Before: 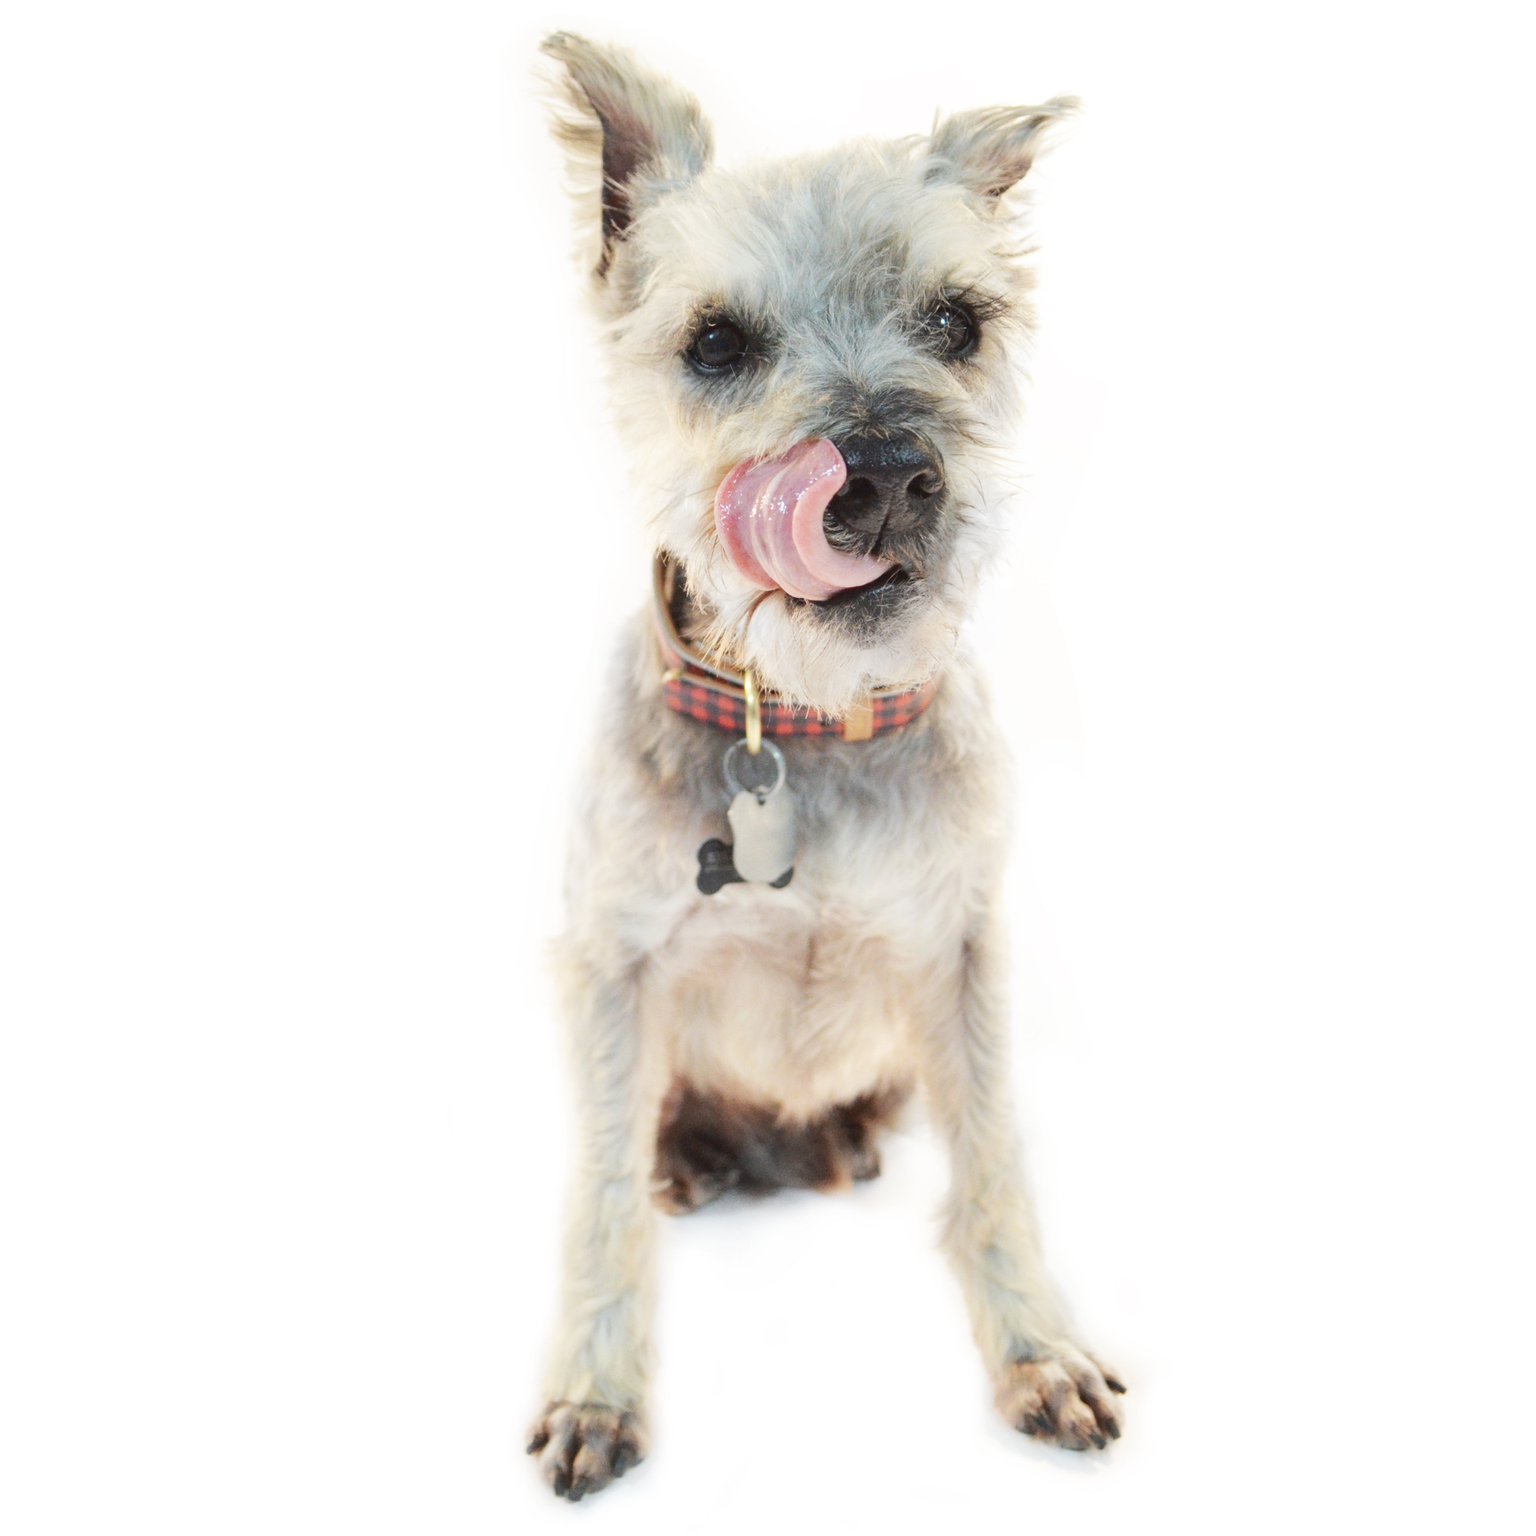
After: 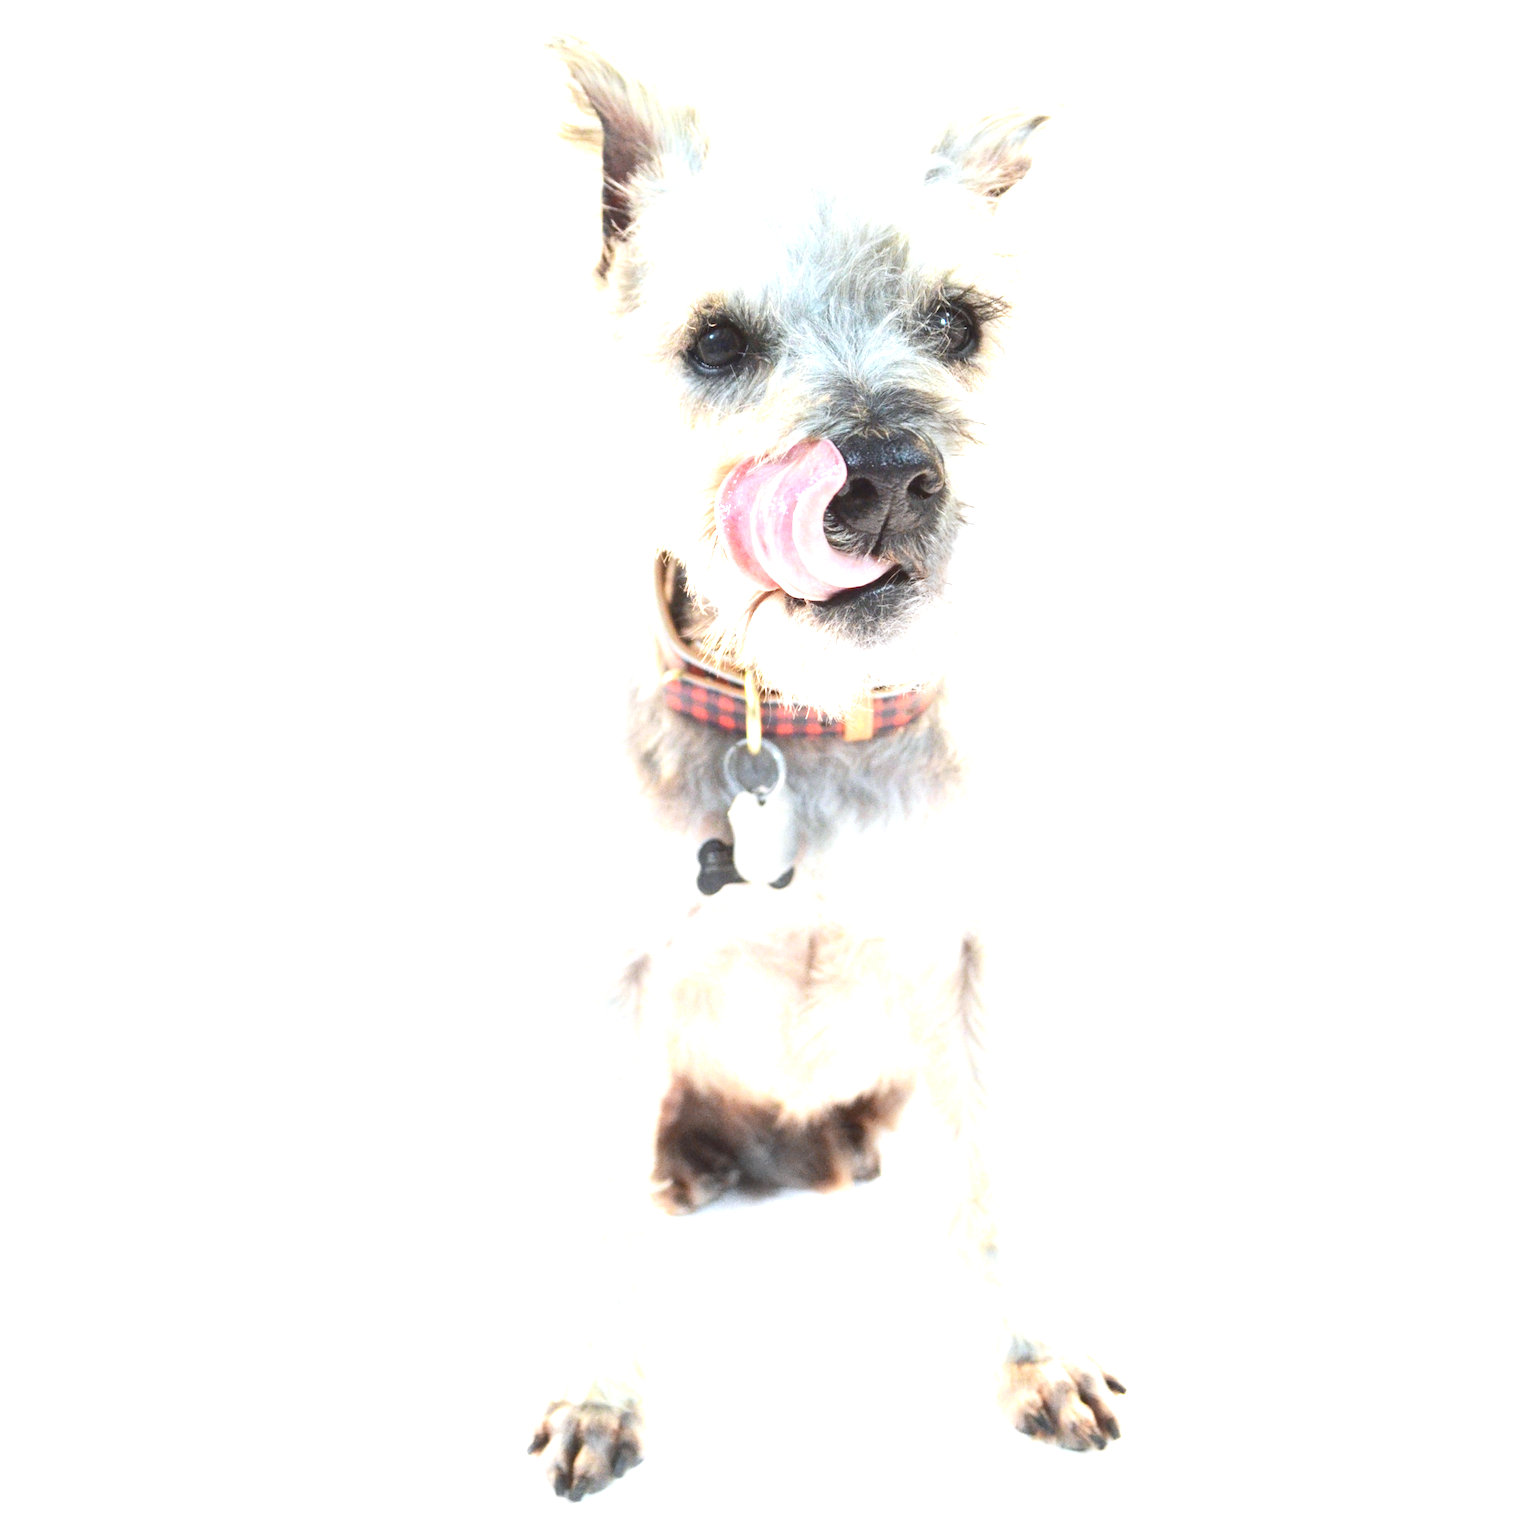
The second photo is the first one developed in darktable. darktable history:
exposure: black level correction 0, exposure 1 EV, compensate exposure bias true, compensate highlight preservation false
white balance: red 0.98, blue 1.034
rotate and perspective: automatic cropping off
